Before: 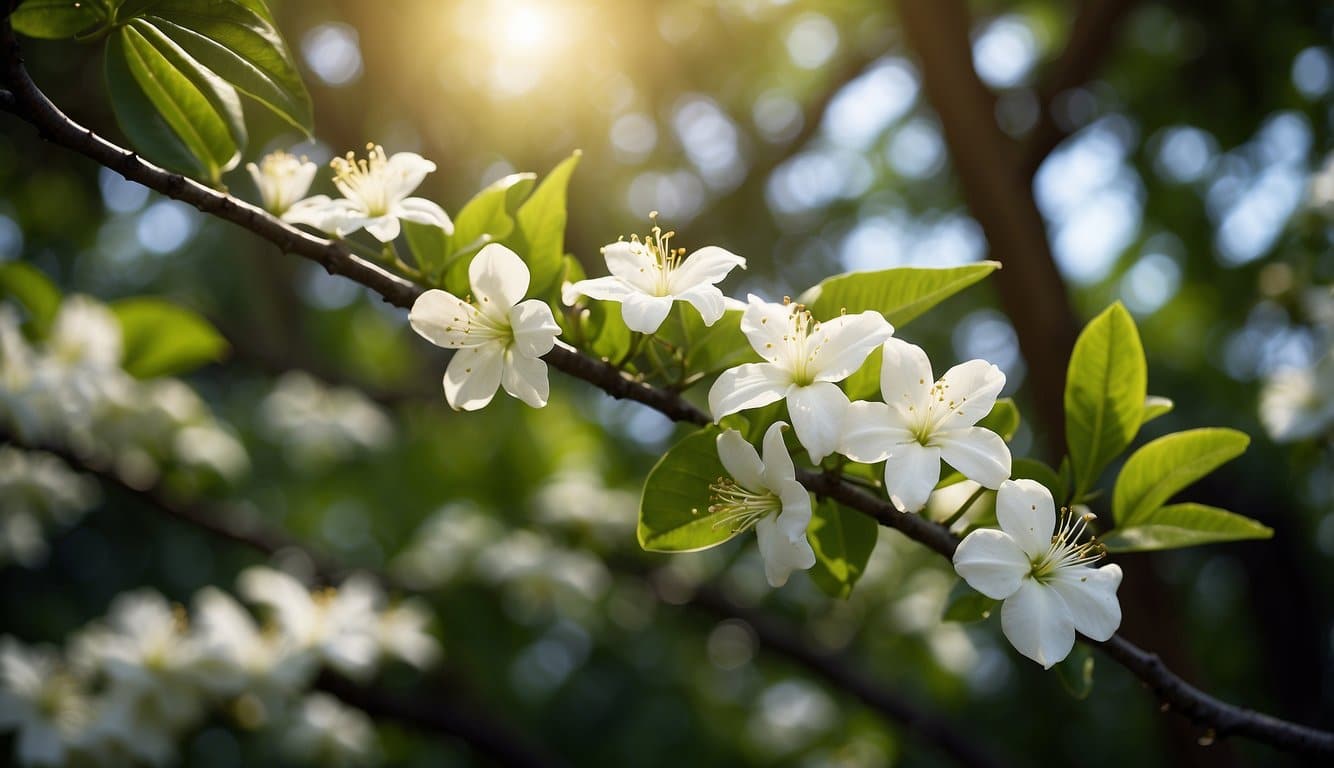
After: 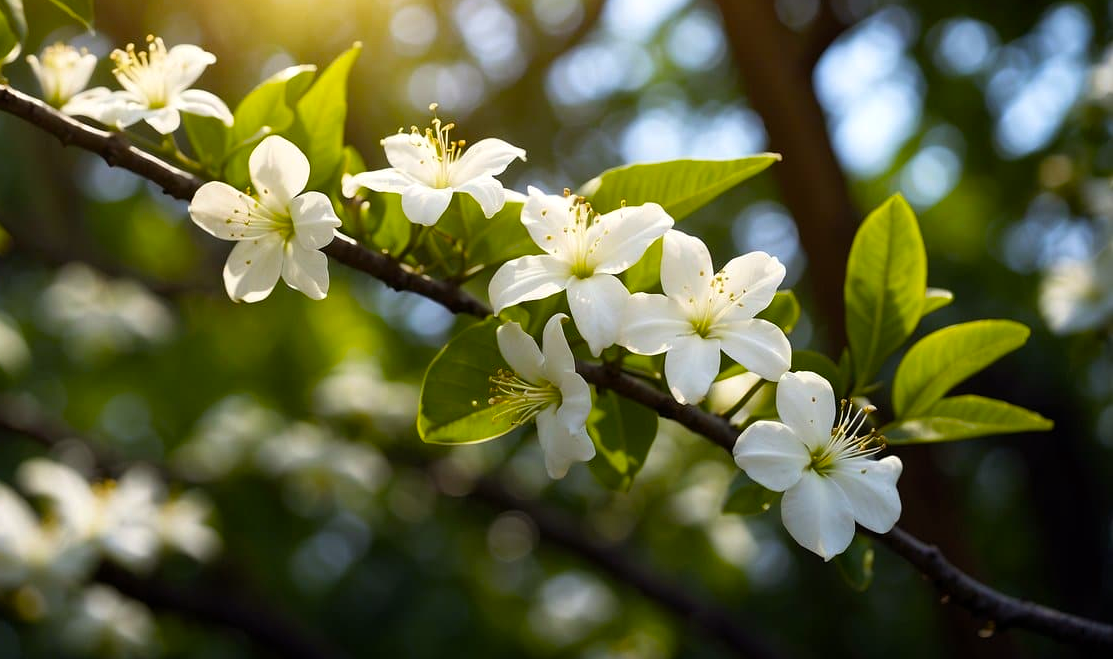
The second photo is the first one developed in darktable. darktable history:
color balance rgb: shadows lift › chroma 2.022%, shadows lift › hue 49.47°, perceptual saturation grading › global saturation 30.535%, contrast 4.872%
crop: left 16.496%, top 14.071%
